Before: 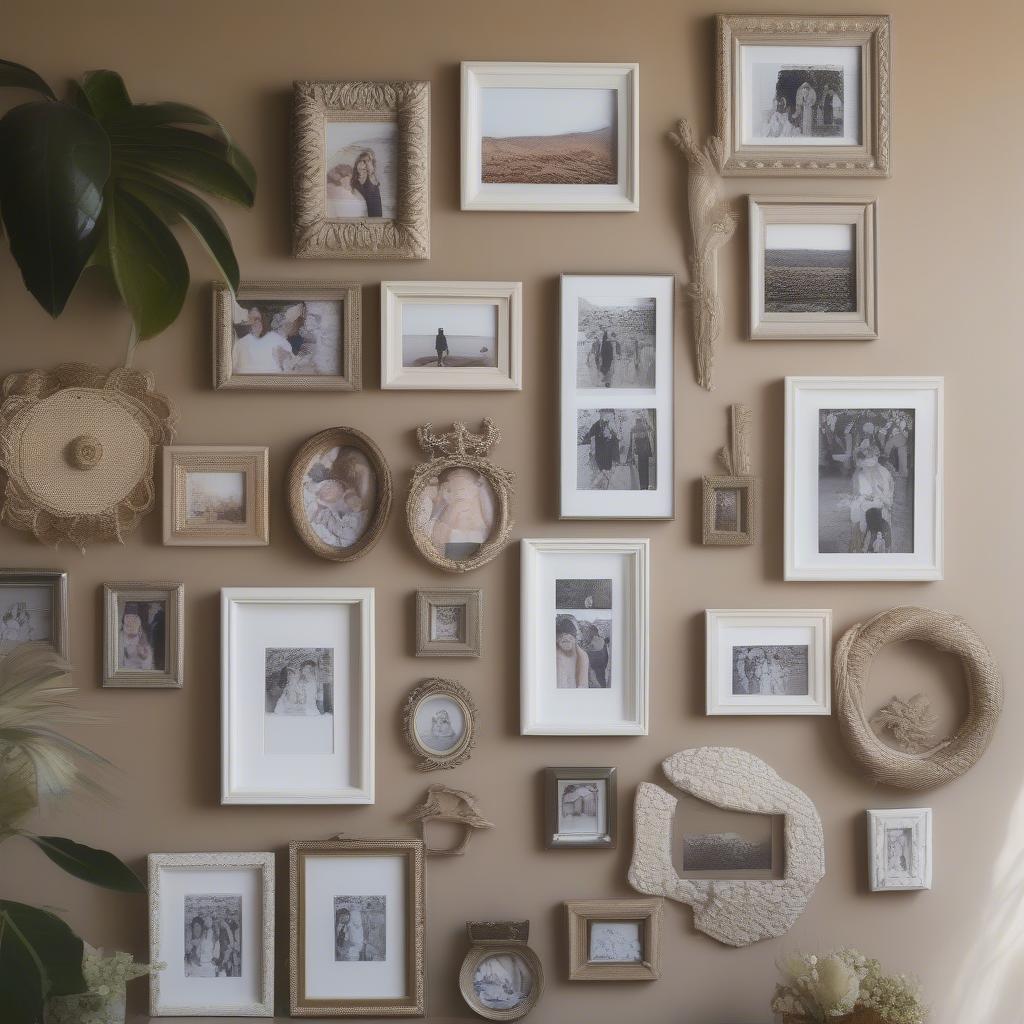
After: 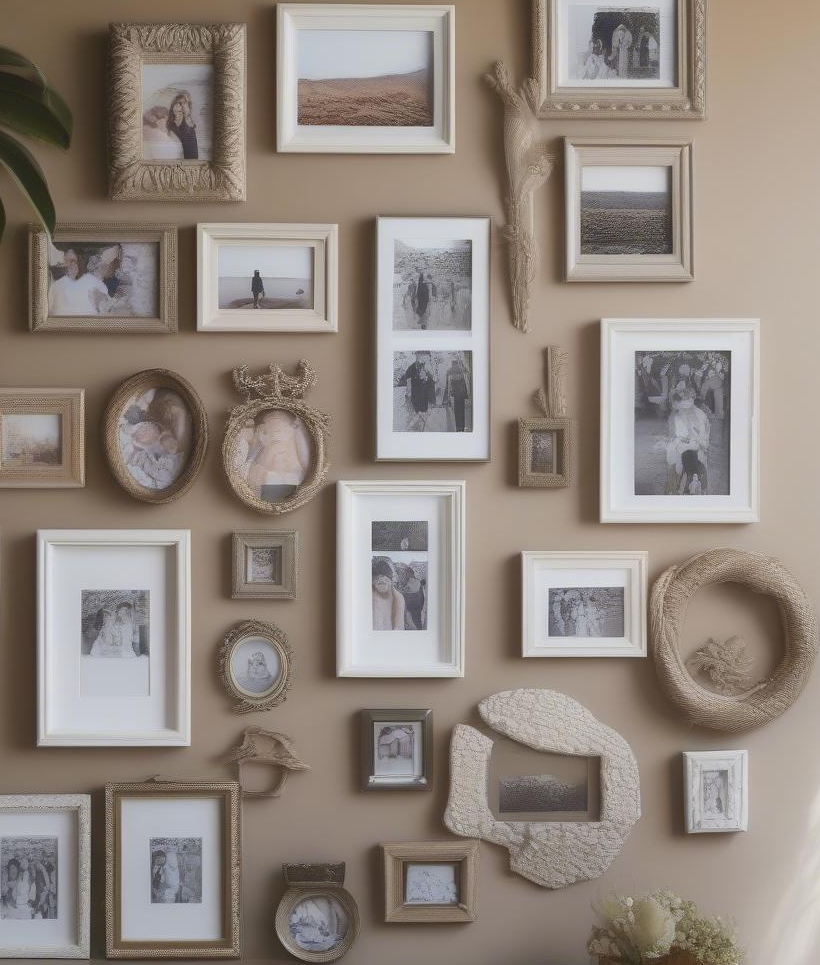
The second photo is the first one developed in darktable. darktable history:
crop and rotate: left 18.06%, top 5.737%, right 1.819%
